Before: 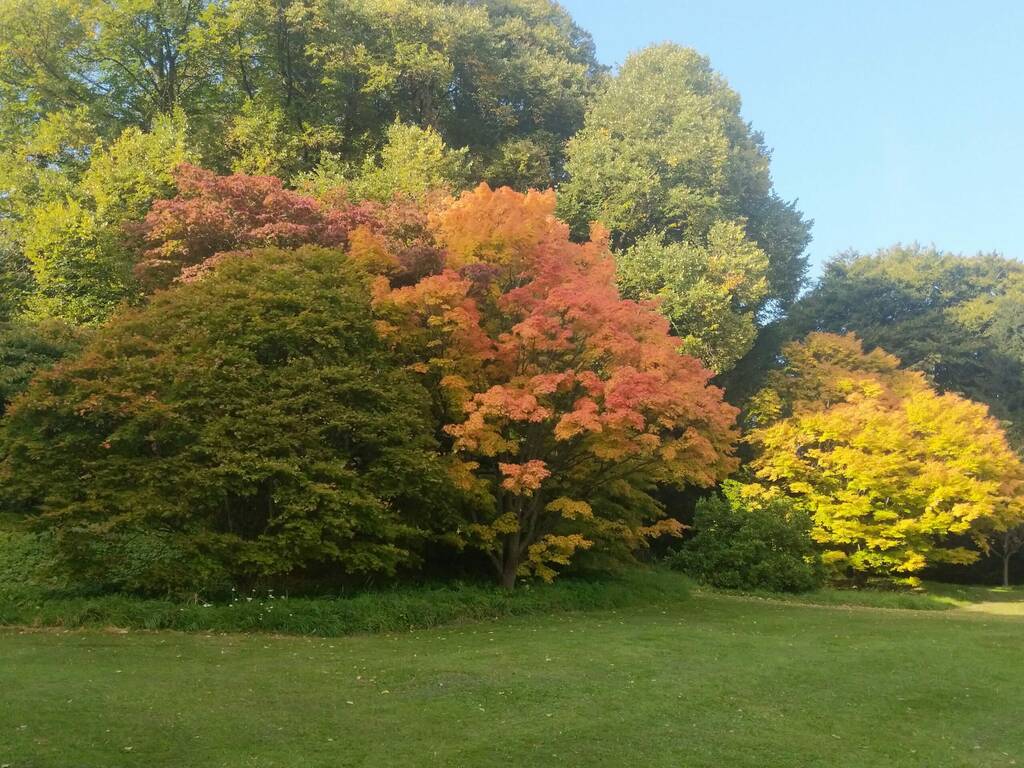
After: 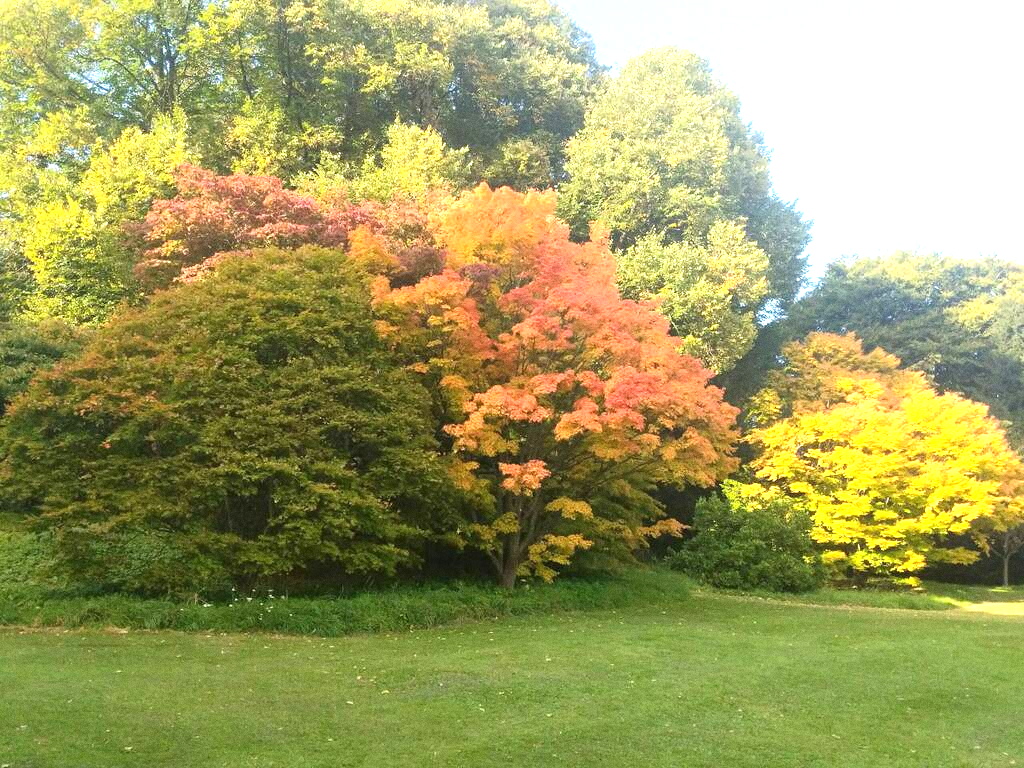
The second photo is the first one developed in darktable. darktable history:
grain: coarseness 7.08 ISO, strength 21.67%, mid-tones bias 59.58%
exposure: black level correction 0, exposure 1.1 EV, compensate highlight preservation false
rgb levels: preserve colors max RGB
